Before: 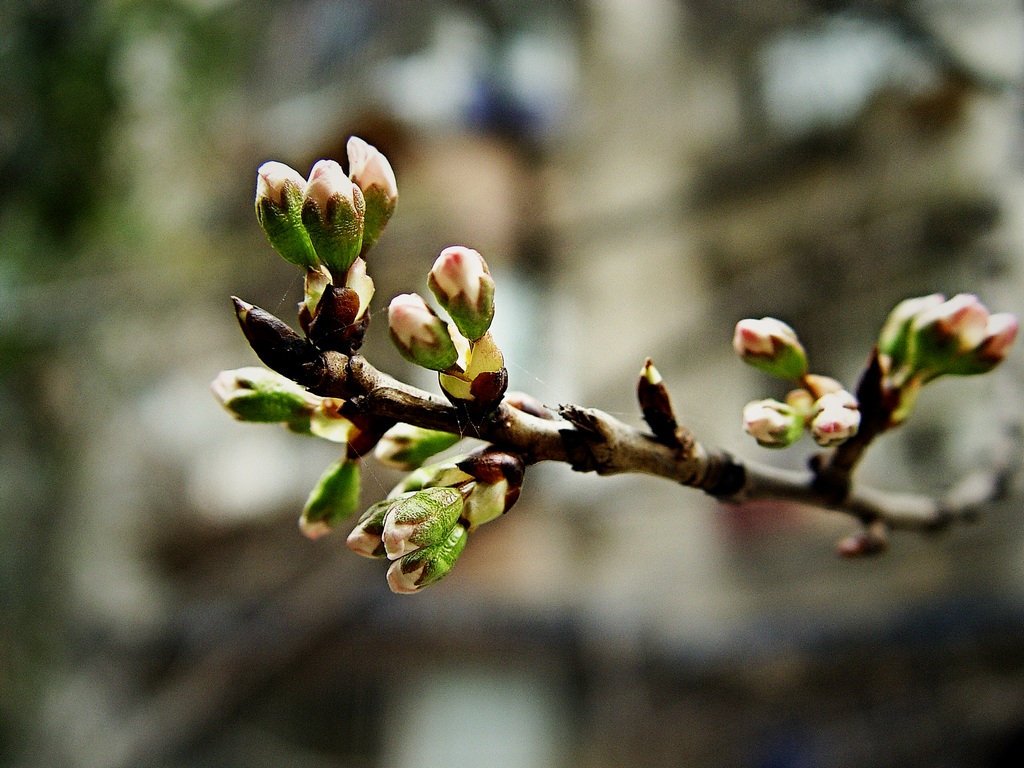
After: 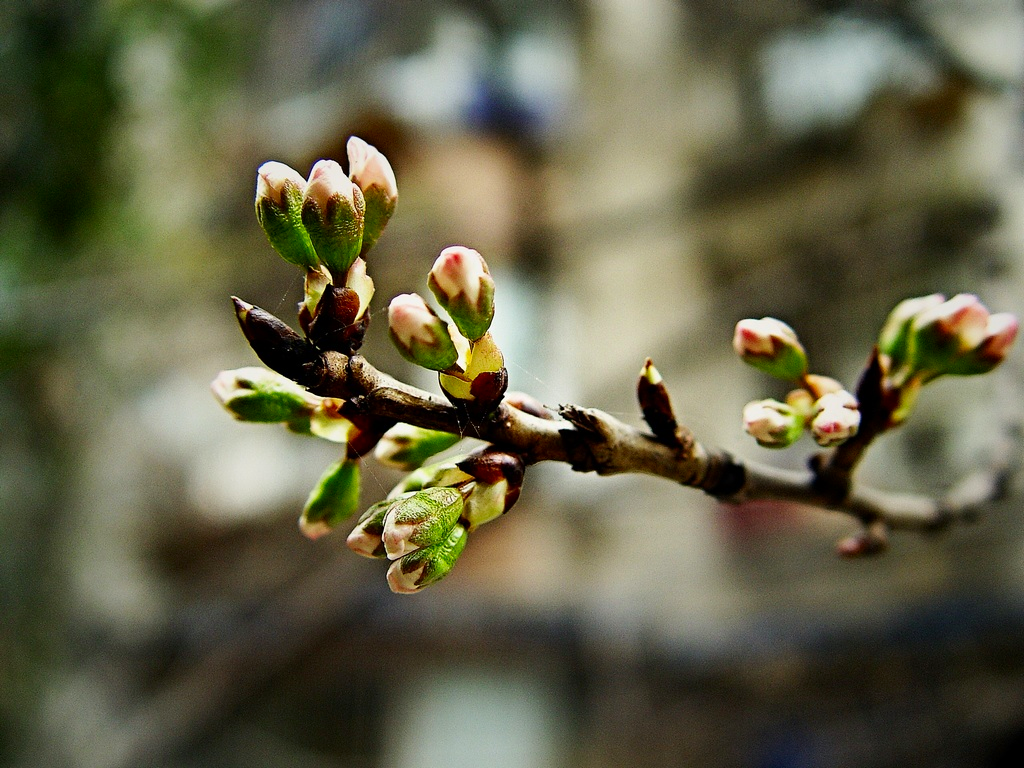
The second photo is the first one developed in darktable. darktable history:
contrast brightness saturation: contrast 0.084, saturation 0.198
